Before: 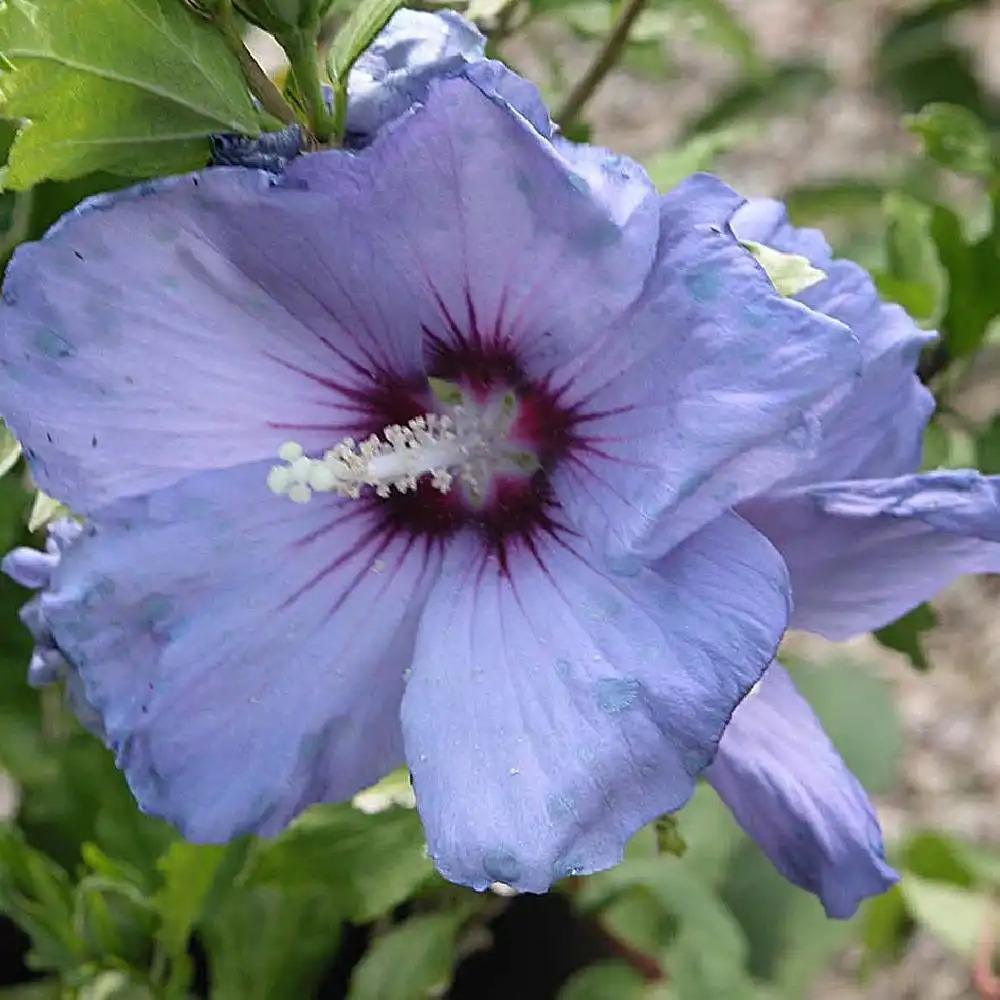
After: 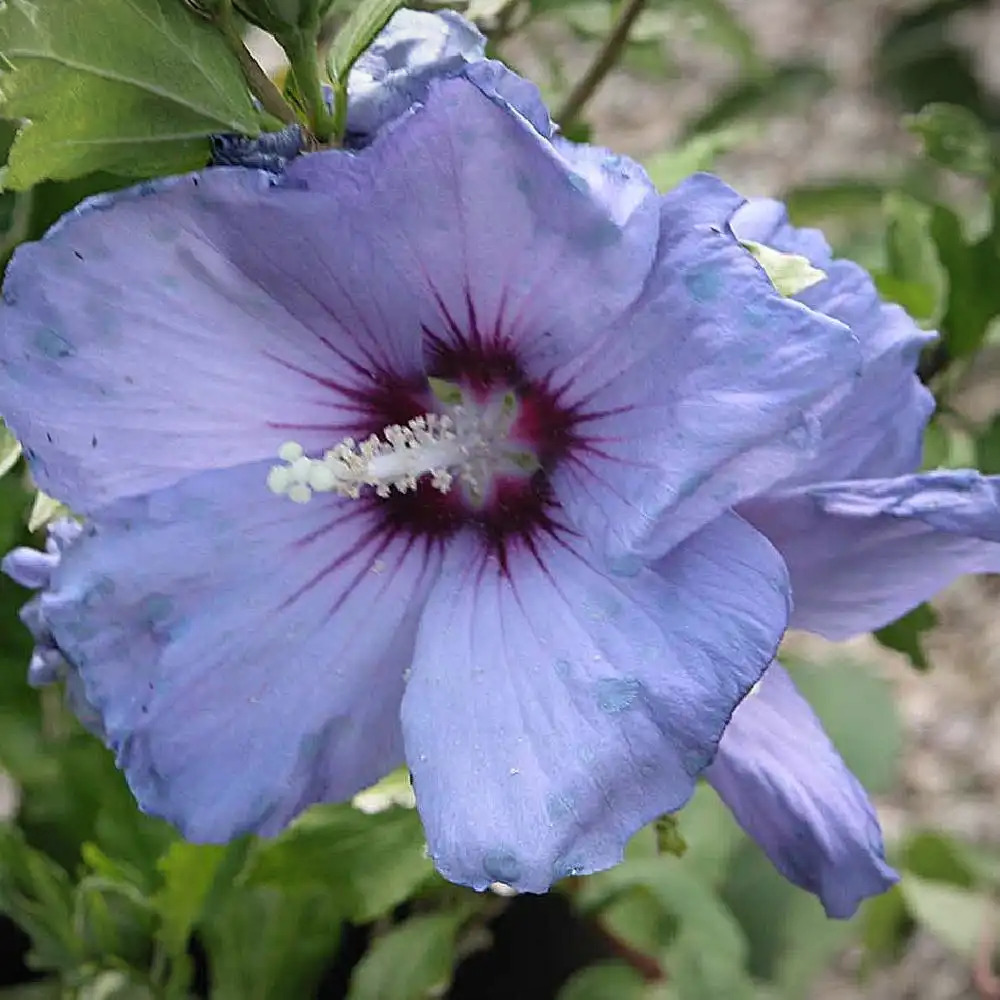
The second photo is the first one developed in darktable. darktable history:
vignetting: fall-off start 97.38%, fall-off radius 78.11%, center (-0.076, 0.066), width/height ratio 1.117
